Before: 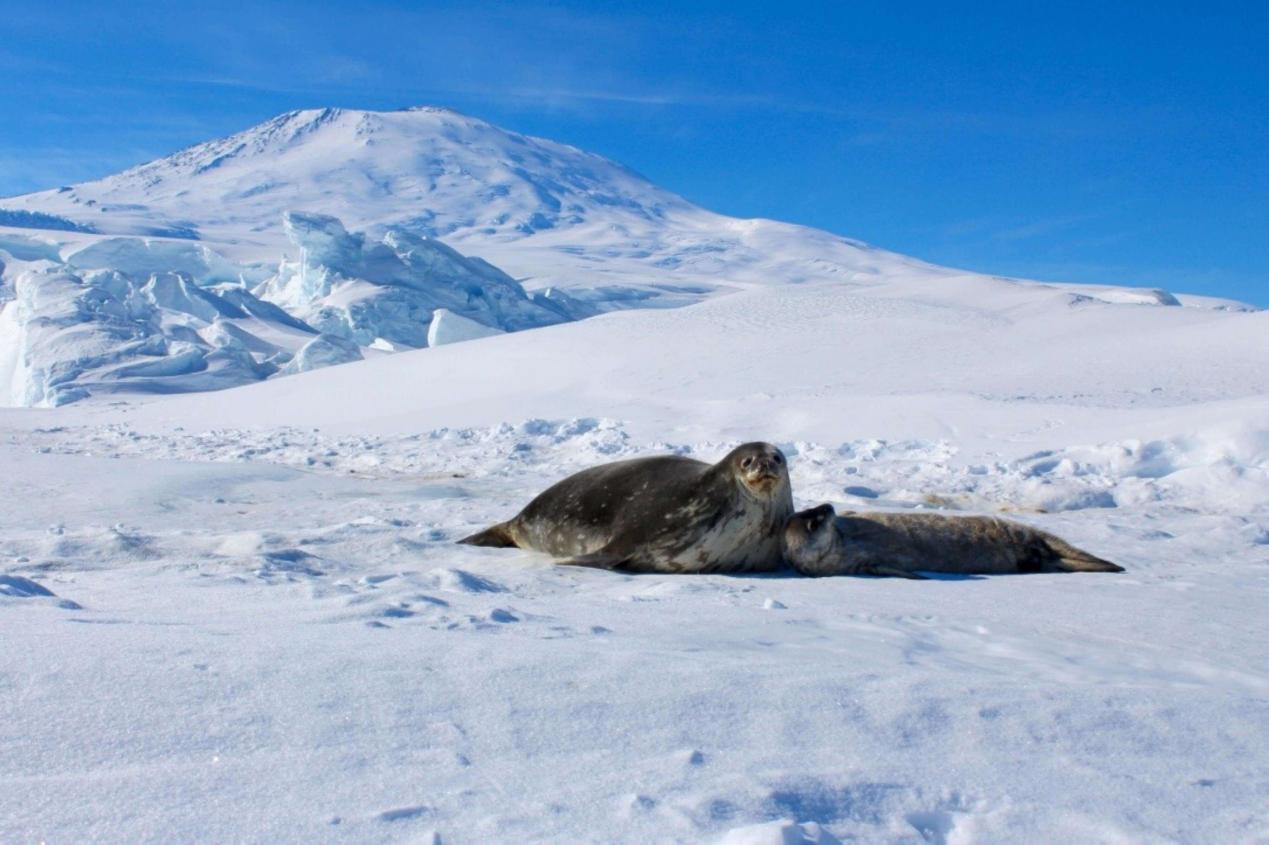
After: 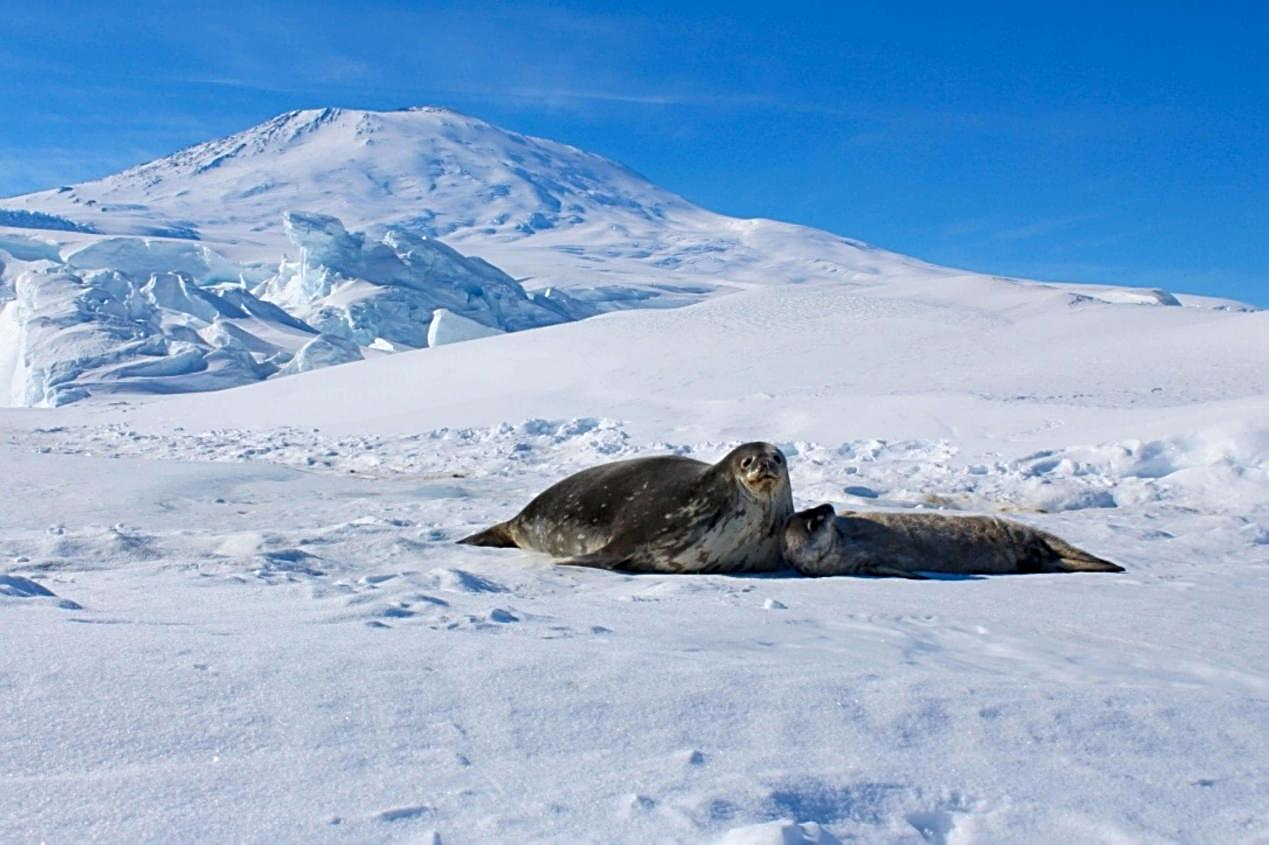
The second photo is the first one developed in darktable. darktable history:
exposure: black level correction 0, exposure 0 EV, compensate highlight preservation false
sharpen: radius 2.55, amount 0.65
color balance rgb: perceptual saturation grading › global saturation 0.703%, global vibrance 3.454%
